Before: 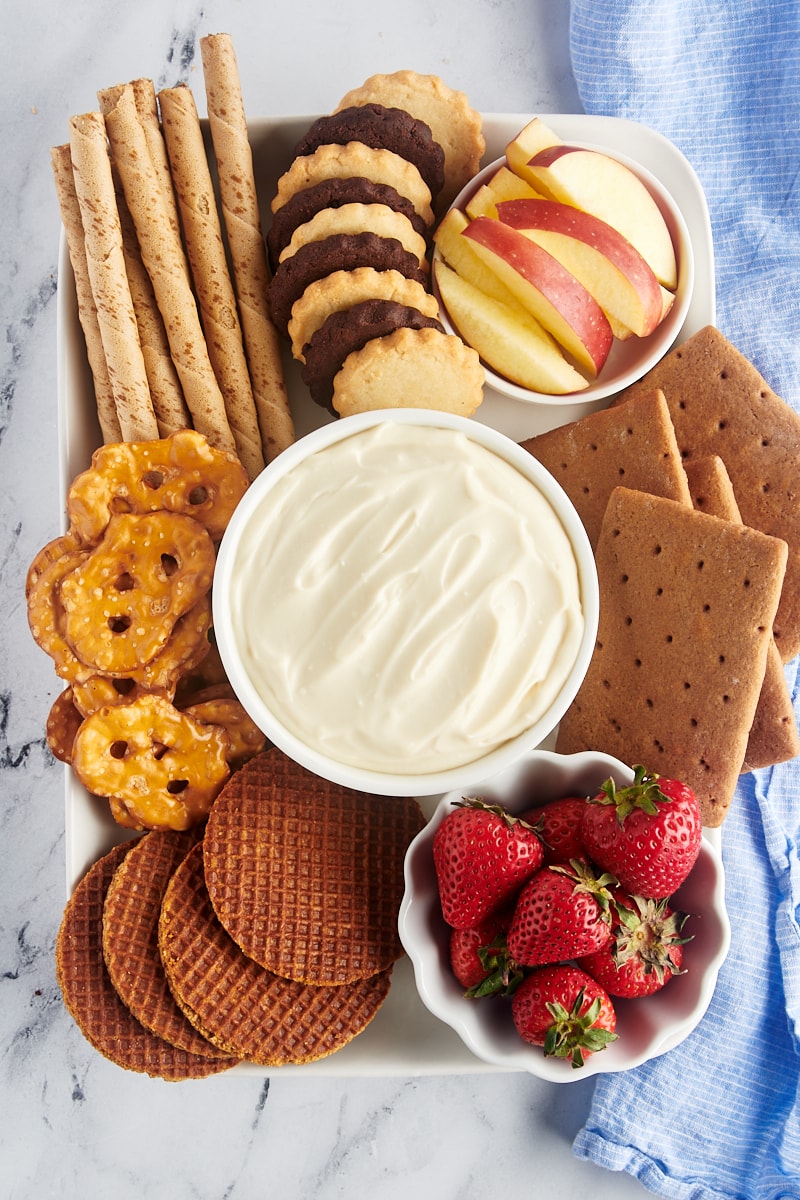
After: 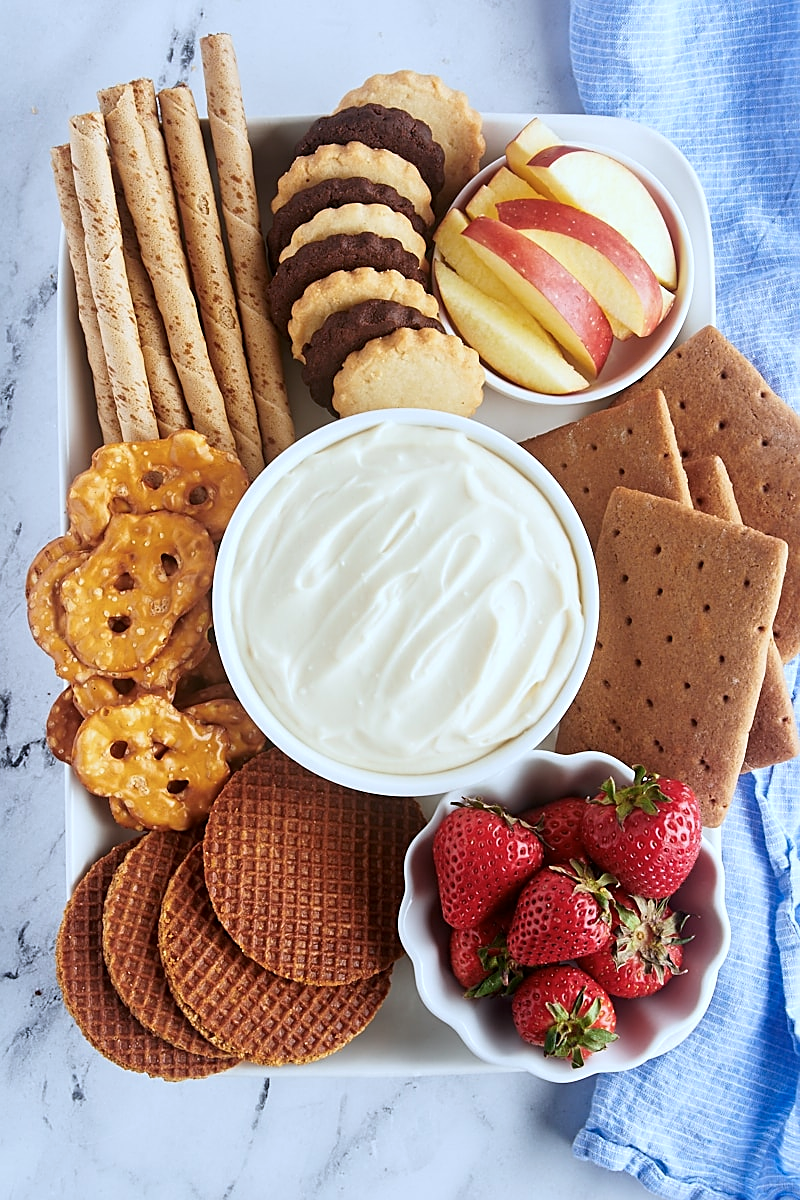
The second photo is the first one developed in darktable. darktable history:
color correction: highlights a* 3.07, highlights b* -1.28, shadows a* -0.119, shadows b* 1.74, saturation 0.976
tone equalizer: on, module defaults
sharpen: on, module defaults
color calibration: illuminant F (fluorescent), F source F9 (Cool White Deluxe 4150 K) – high CRI, x 0.375, y 0.373, temperature 4152.64 K
